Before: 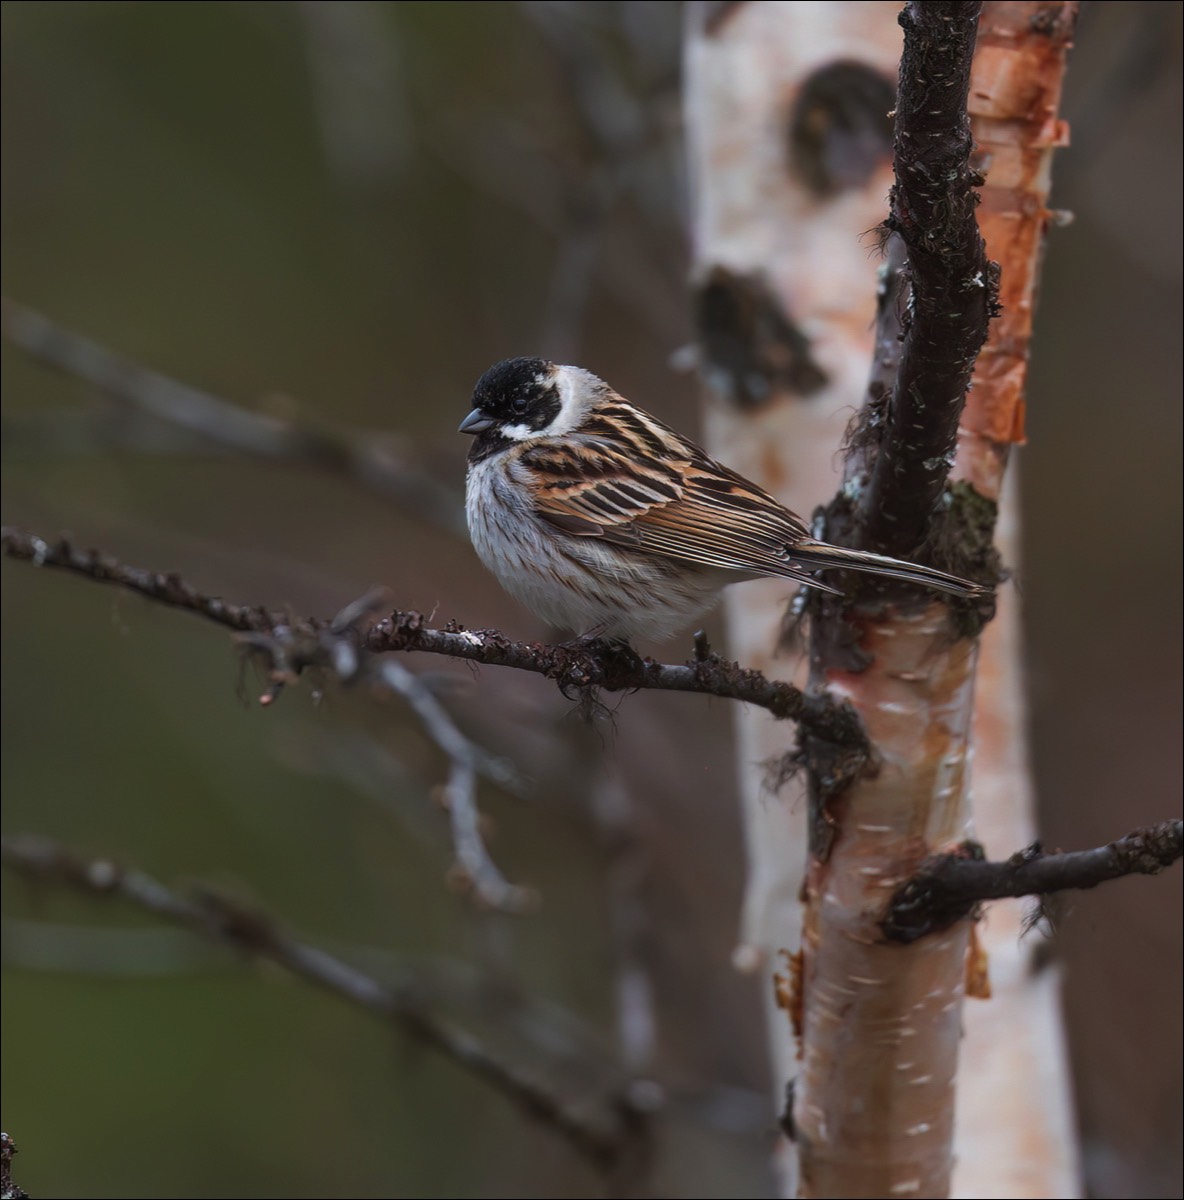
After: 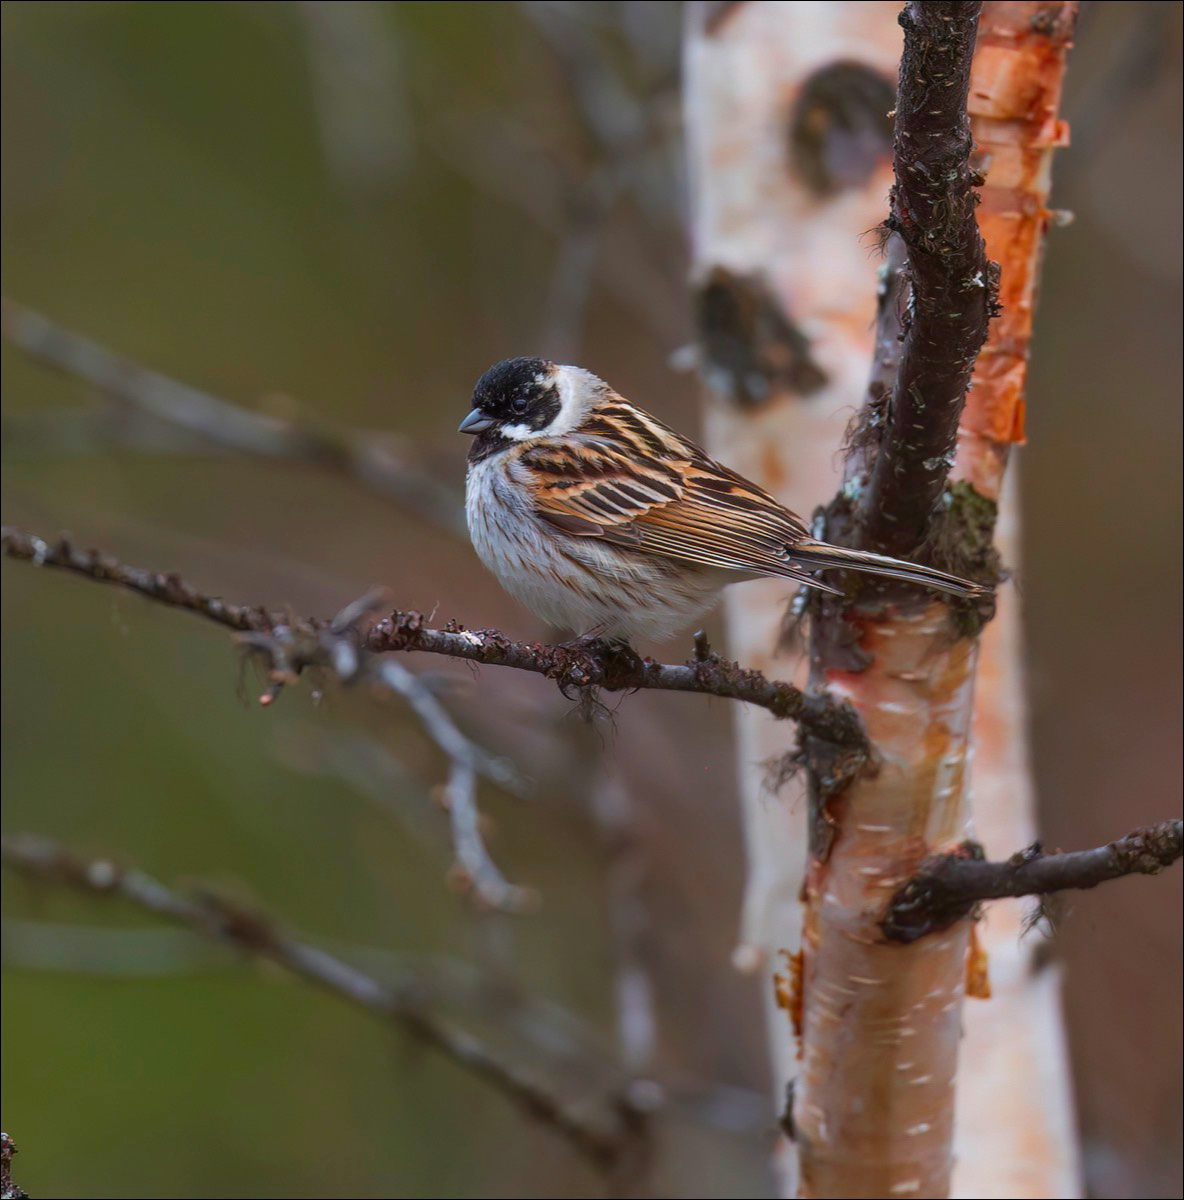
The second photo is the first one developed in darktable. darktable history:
exposure: compensate highlight preservation false
tone equalizer: edges refinement/feathering 500, mask exposure compensation -1.57 EV, preserve details no
contrast brightness saturation: saturation 0.501
